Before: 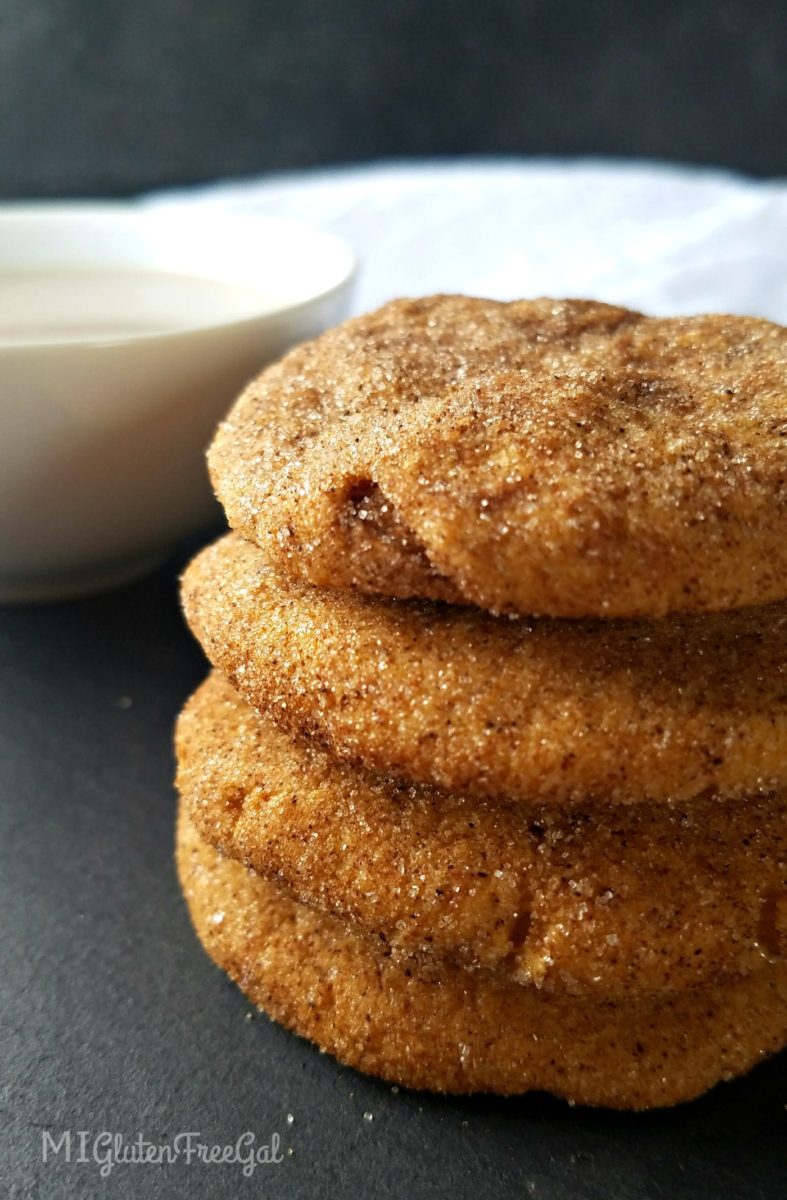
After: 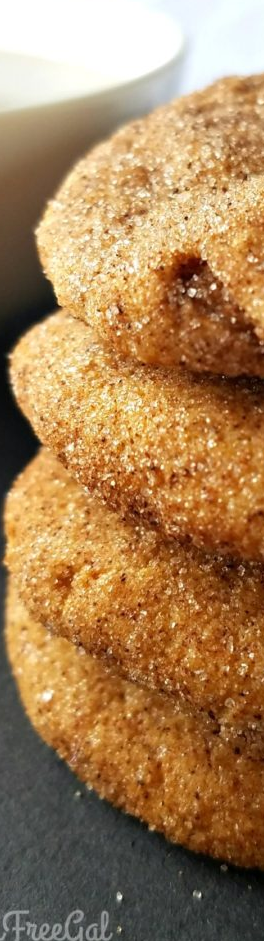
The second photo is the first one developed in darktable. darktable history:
crop and rotate: left 21.77%, top 18.528%, right 44.676%, bottom 2.997%
color correction: highlights a* -0.182, highlights b* -0.124
